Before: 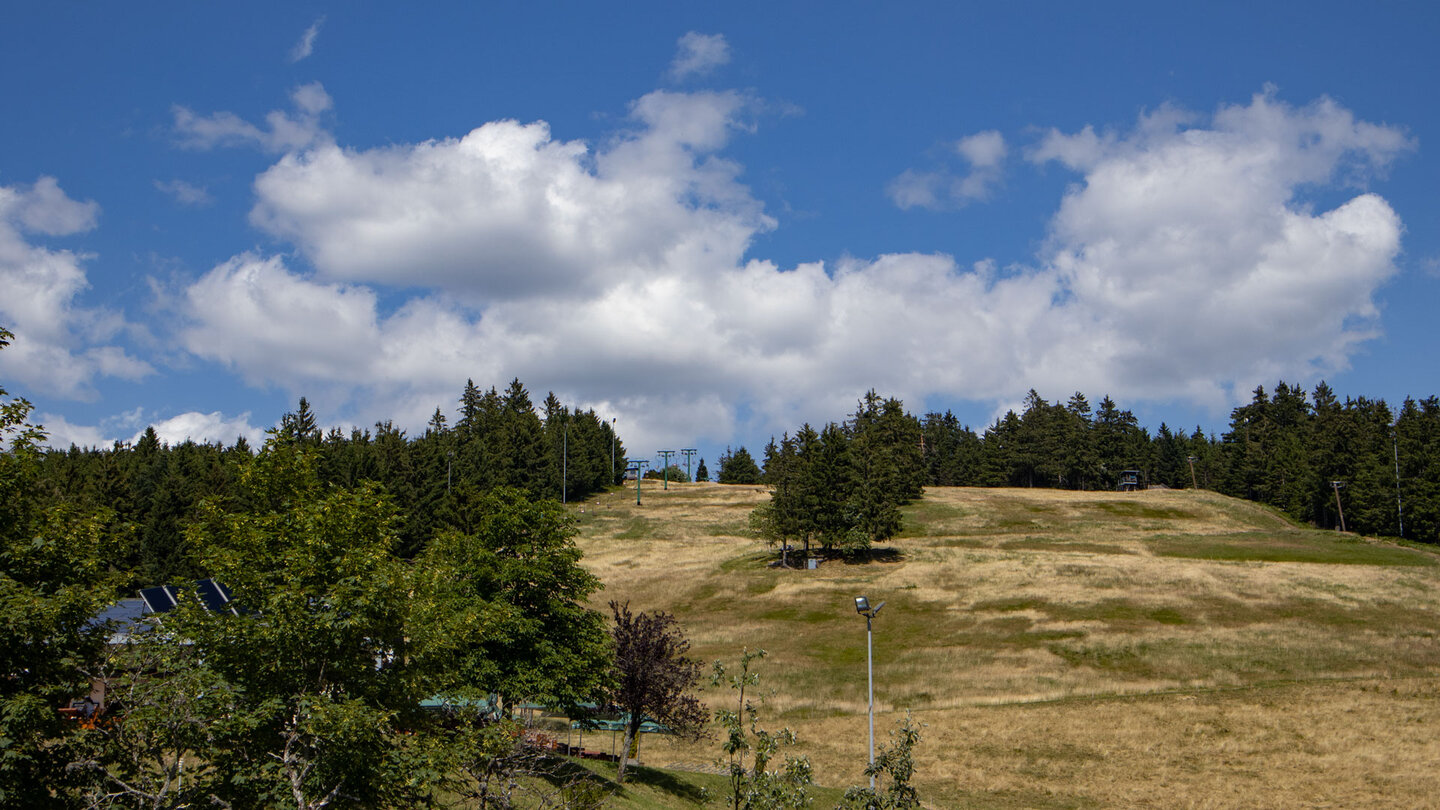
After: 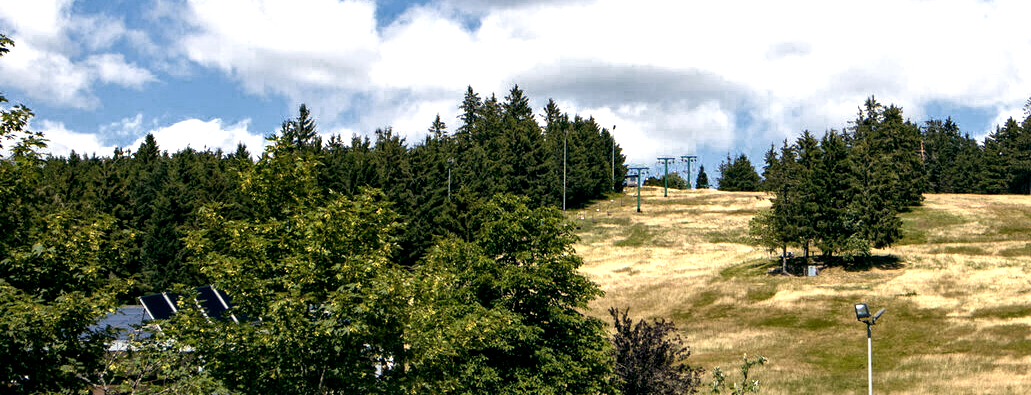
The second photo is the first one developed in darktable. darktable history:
contrast equalizer: octaves 7, y [[0.5 ×6], [0.5 ×6], [0.975, 0.964, 0.925, 0.865, 0.793, 0.721], [0 ×6], [0 ×6]]
crop: top 36.292%, right 28.383%, bottom 14.915%
color zones: curves: ch0 [(0.25, 0.5) (0.636, 0.25) (0.75, 0.5)]
exposure: exposure 0.992 EV, compensate highlight preservation false
contrast brightness saturation: contrast 0.057, brightness -0.009, saturation -0.225
local contrast: mode bilateral grid, contrast 30, coarseness 25, midtone range 0.2
color balance rgb: highlights gain › chroma 3.01%, highlights gain › hue 76.1°, global offset › luminance -0.341%, global offset › chroma 0.116%, global offset › hue 166.87°, perceptual saturation grading › global saturation 0.005%, perceptual saturation grading › mid-tones 11.654%, global vibrance 25.109%, contrast 10.634%
